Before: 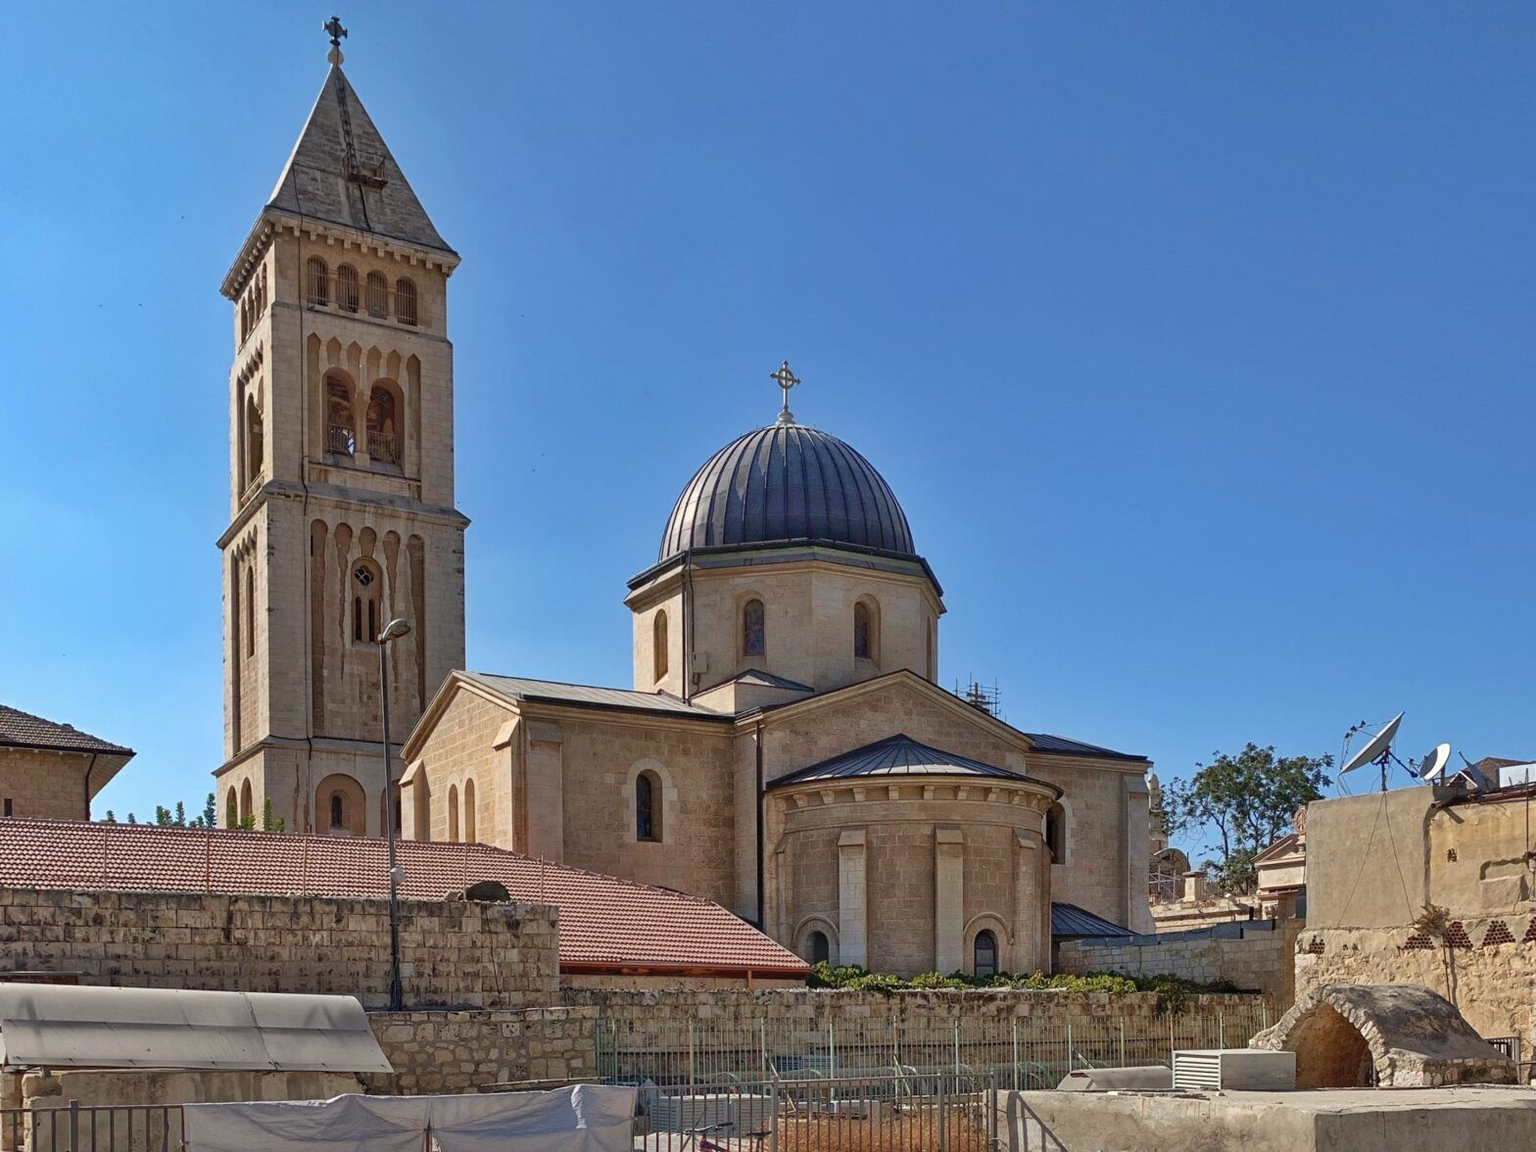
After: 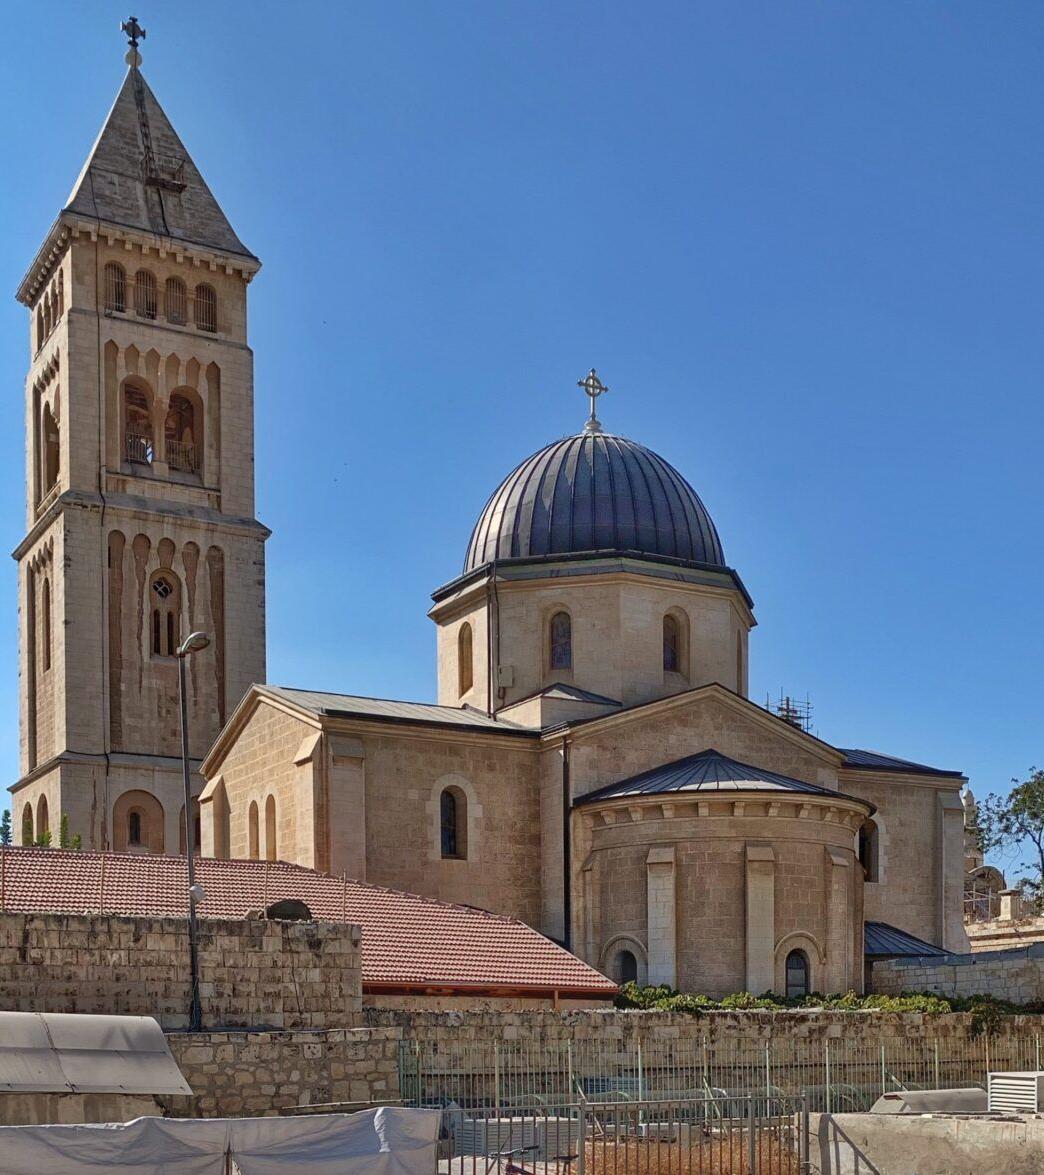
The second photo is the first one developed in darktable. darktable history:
crop and rotate: left 13.375%, right 19.98%
